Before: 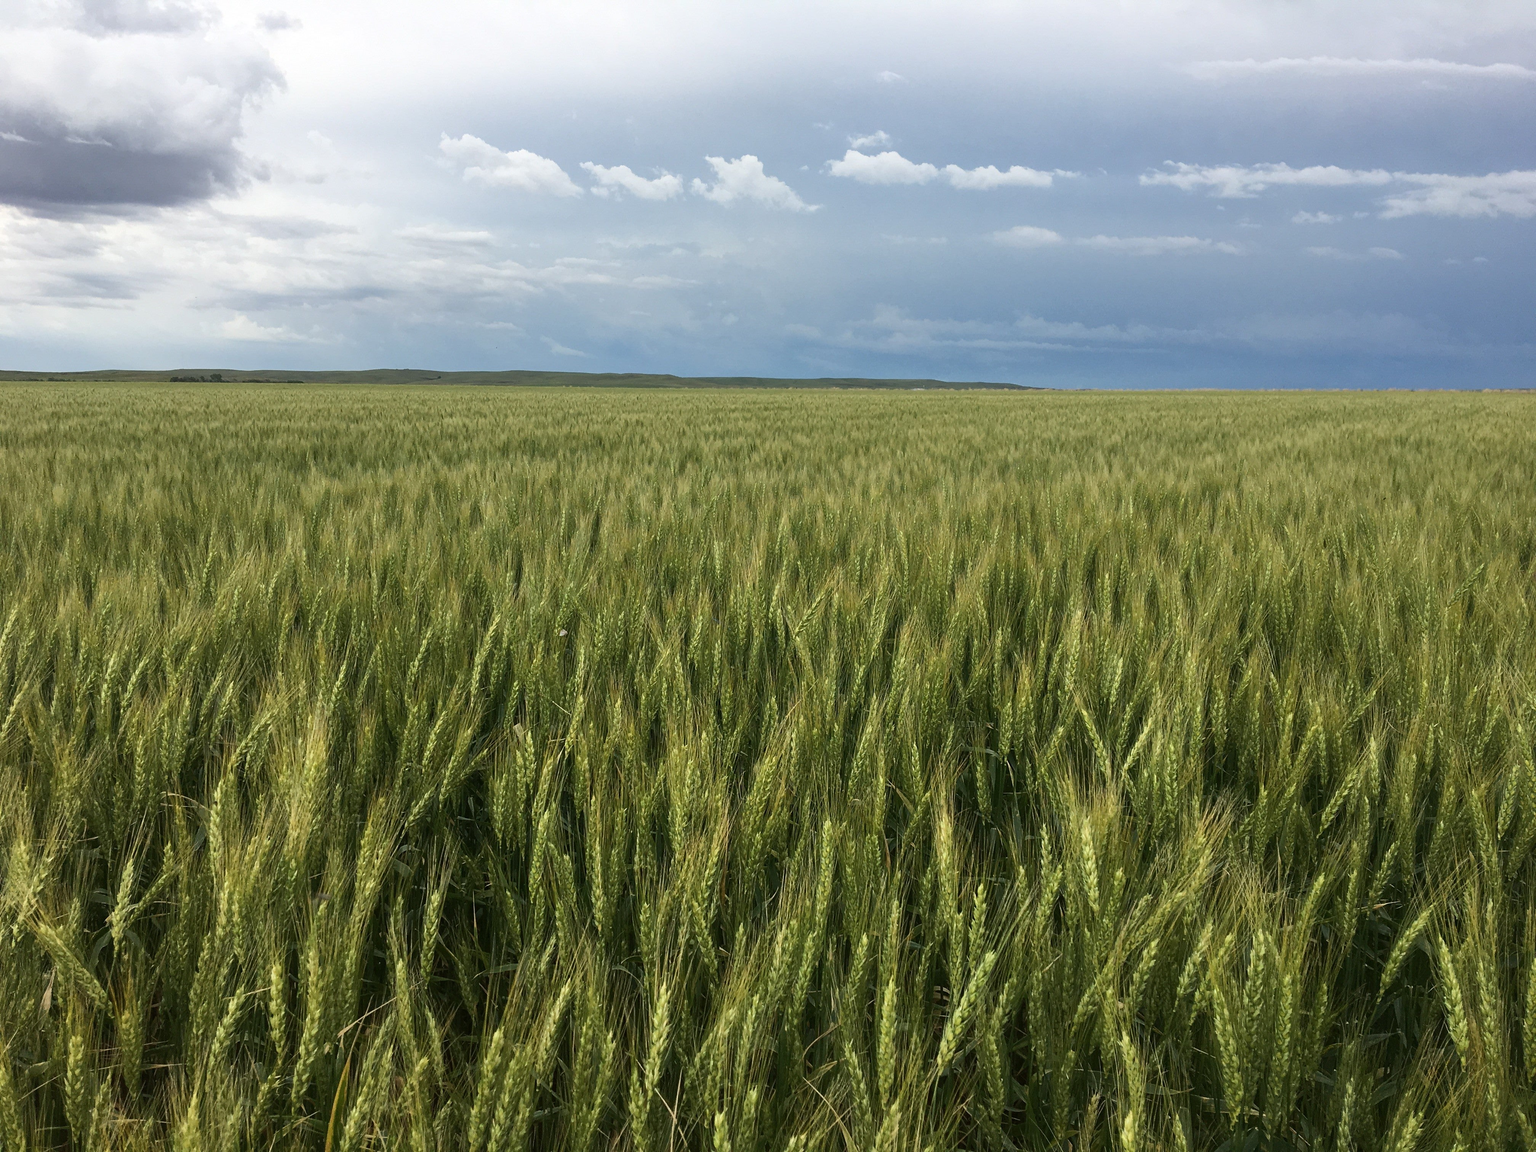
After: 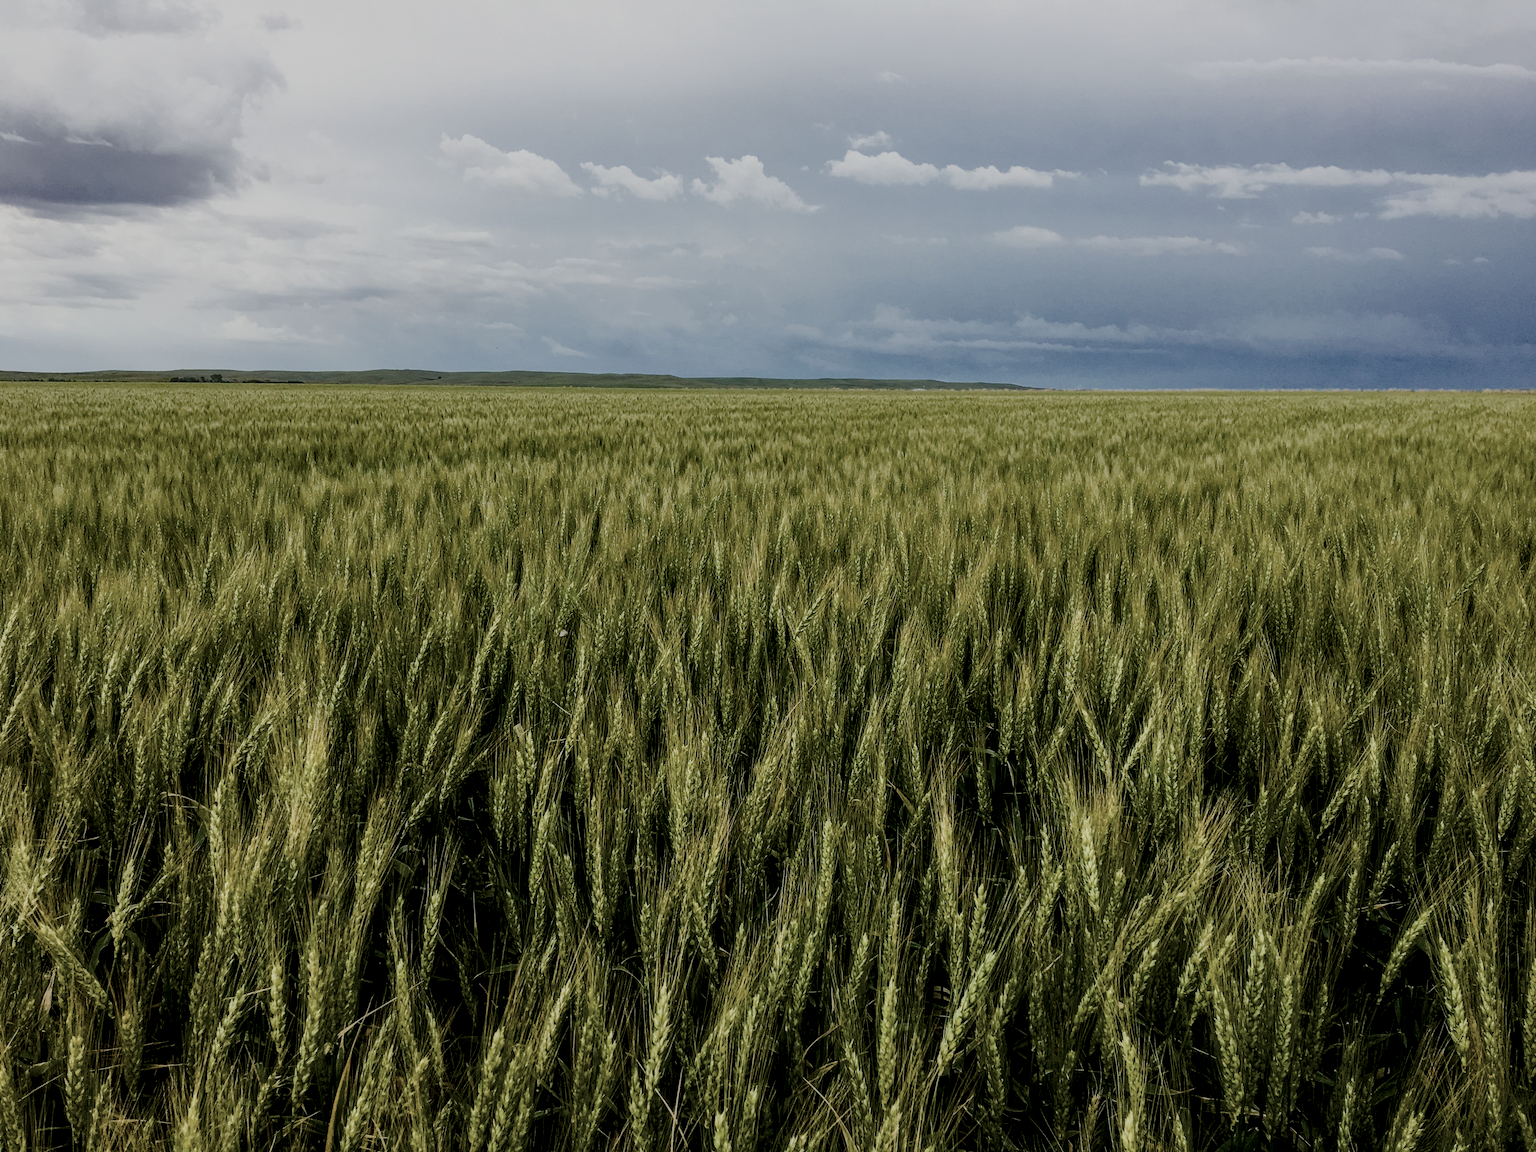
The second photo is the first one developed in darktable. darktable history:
filmic rgb: black relative exposure -6.07 EV, white relative exposure 6.94 EV, threshold 3.04 EV, hardness 2.25, enable highlight reconstruction true
local contrast: detail 130%
contrast brightness saturation: contrast 0.102, saturation -0.37
color balance rgb: linear chroma grading › global chroma 15.551%, perceptual saturation grading › global saturation 20%, perceptual saturation grading › highlights -25.41%, perceptual saturation grading › shadows 50.055%, global vibrance -8.577%, contrast -13.442%, saturation formula JzAzBz (2021)
